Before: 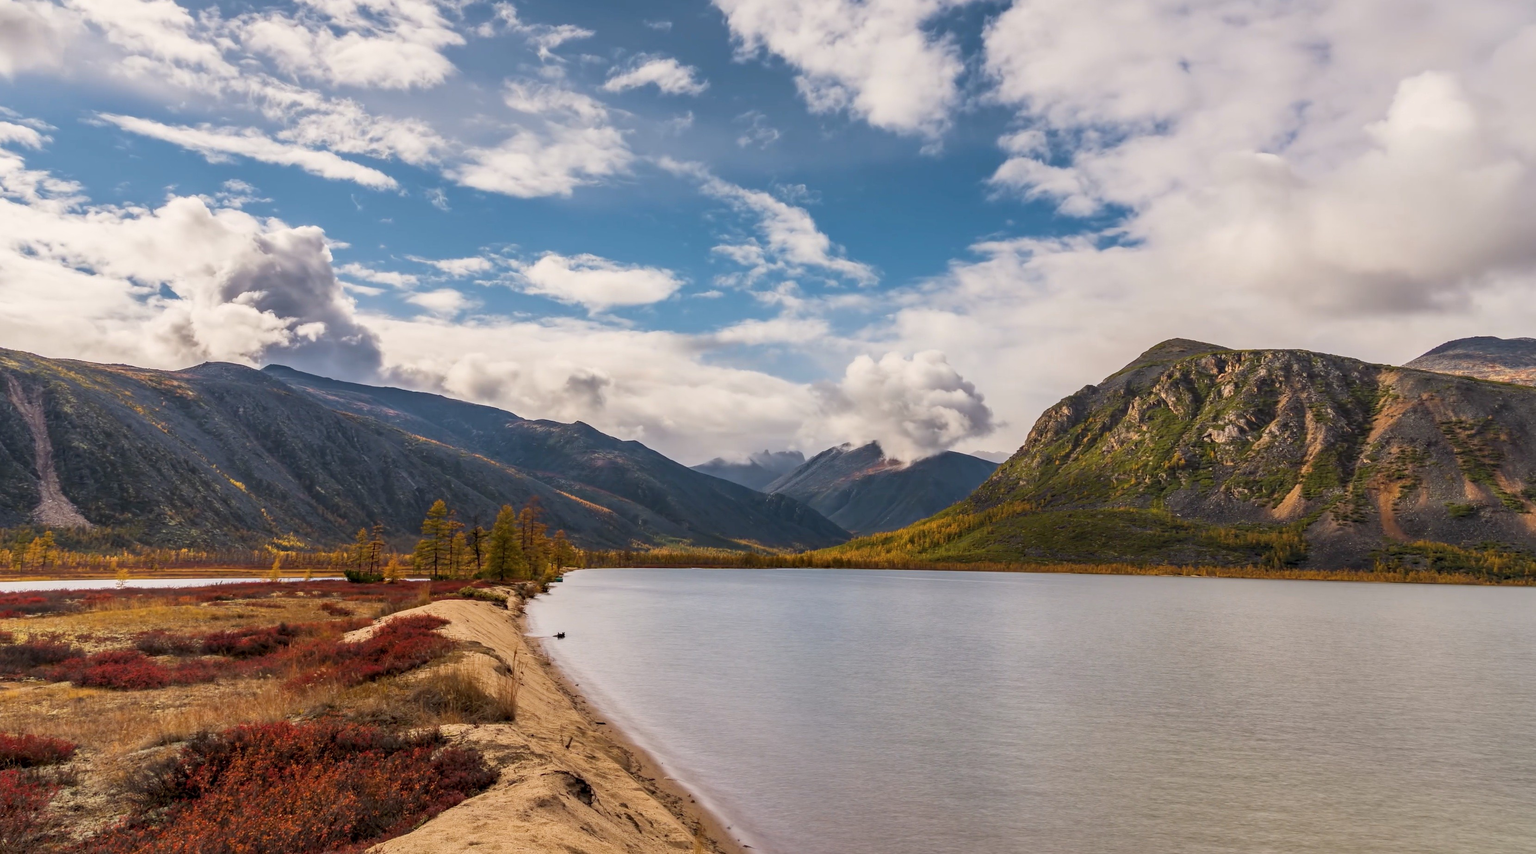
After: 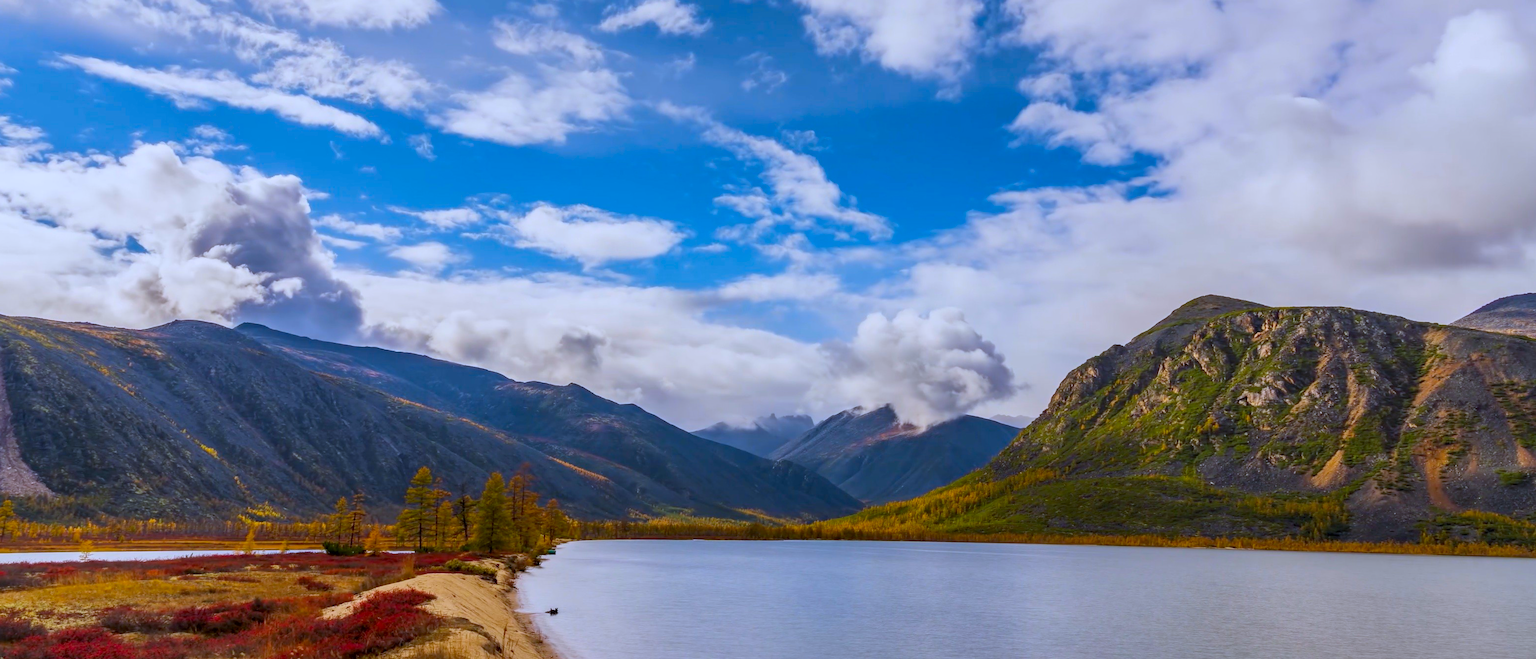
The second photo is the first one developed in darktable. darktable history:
crop: left 2.737%, top 7.287%, right 3.421%, bottom 20.179%
shadows and highlights: radius 121.13, shadows 21.4, white point adjustment -9.72, highlights -14.39, soften with gaussian
exposure: exposure -0.021 EV, compensate highlight preservation false
levels: levels [0, 0.476, 0.951]
color correction: saturation 1.34
white balance: red 0.926, green 1.003, blue 1.133
